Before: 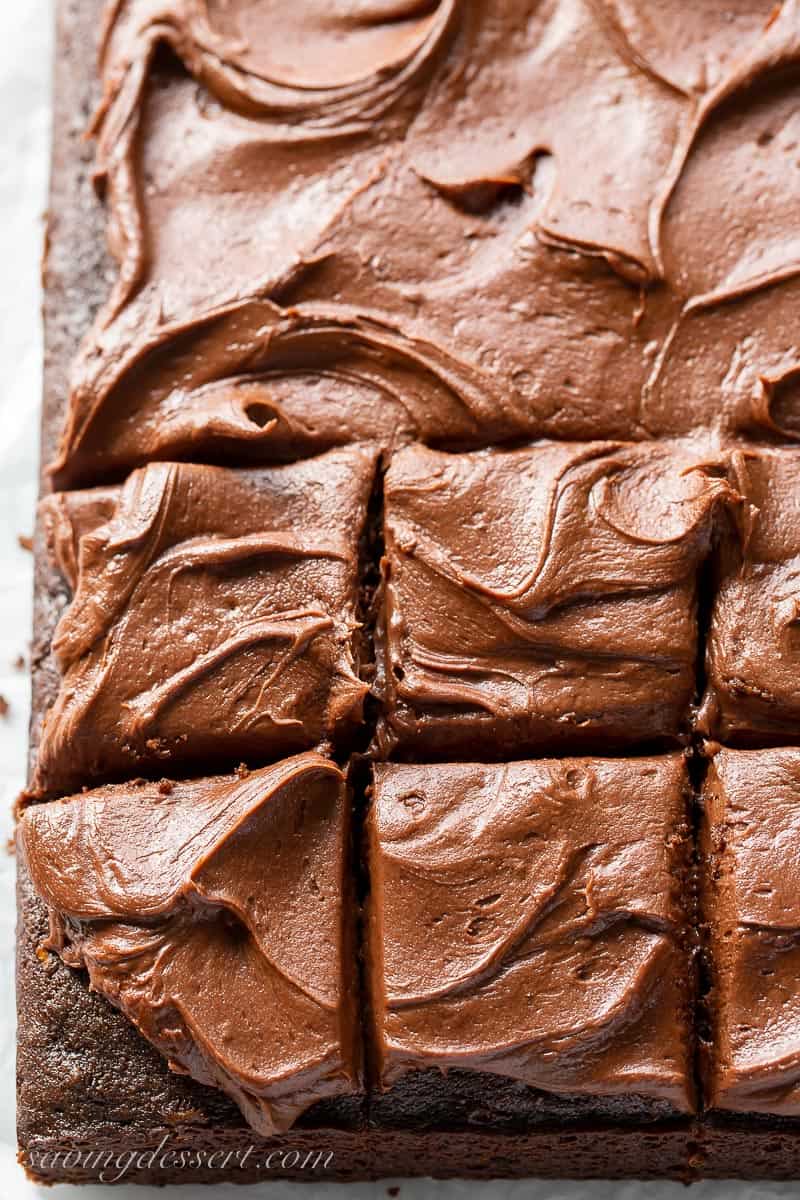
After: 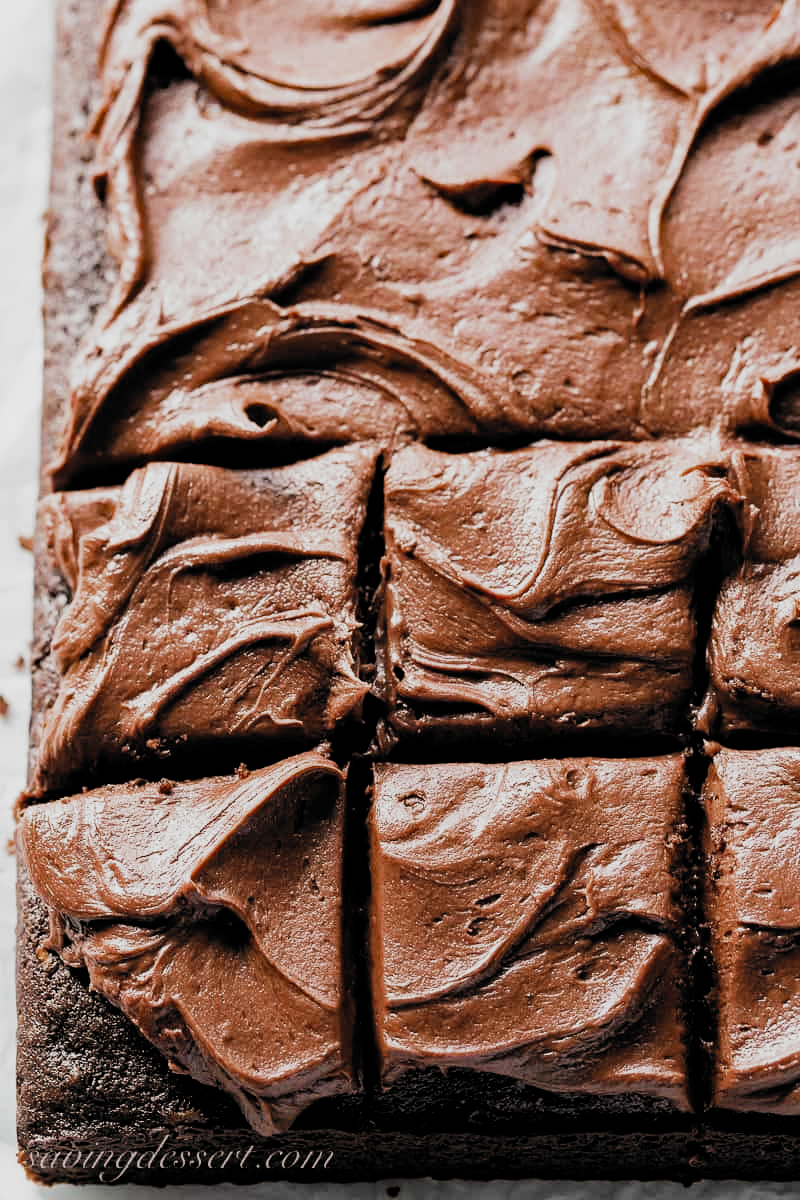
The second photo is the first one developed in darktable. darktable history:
haze removal: strength 0.304, distance 0.25, compatibility mode true
filmic rgb: black relative exposure -5.08 EV, white relative exposure 3.96 EV, hardness 2.9, contrast 1.299, highlights saturation mix -29.93%, add noise in highlights 0.001, color science v3 (2019), use custom middle-gray values true, contrast in highlights soft
